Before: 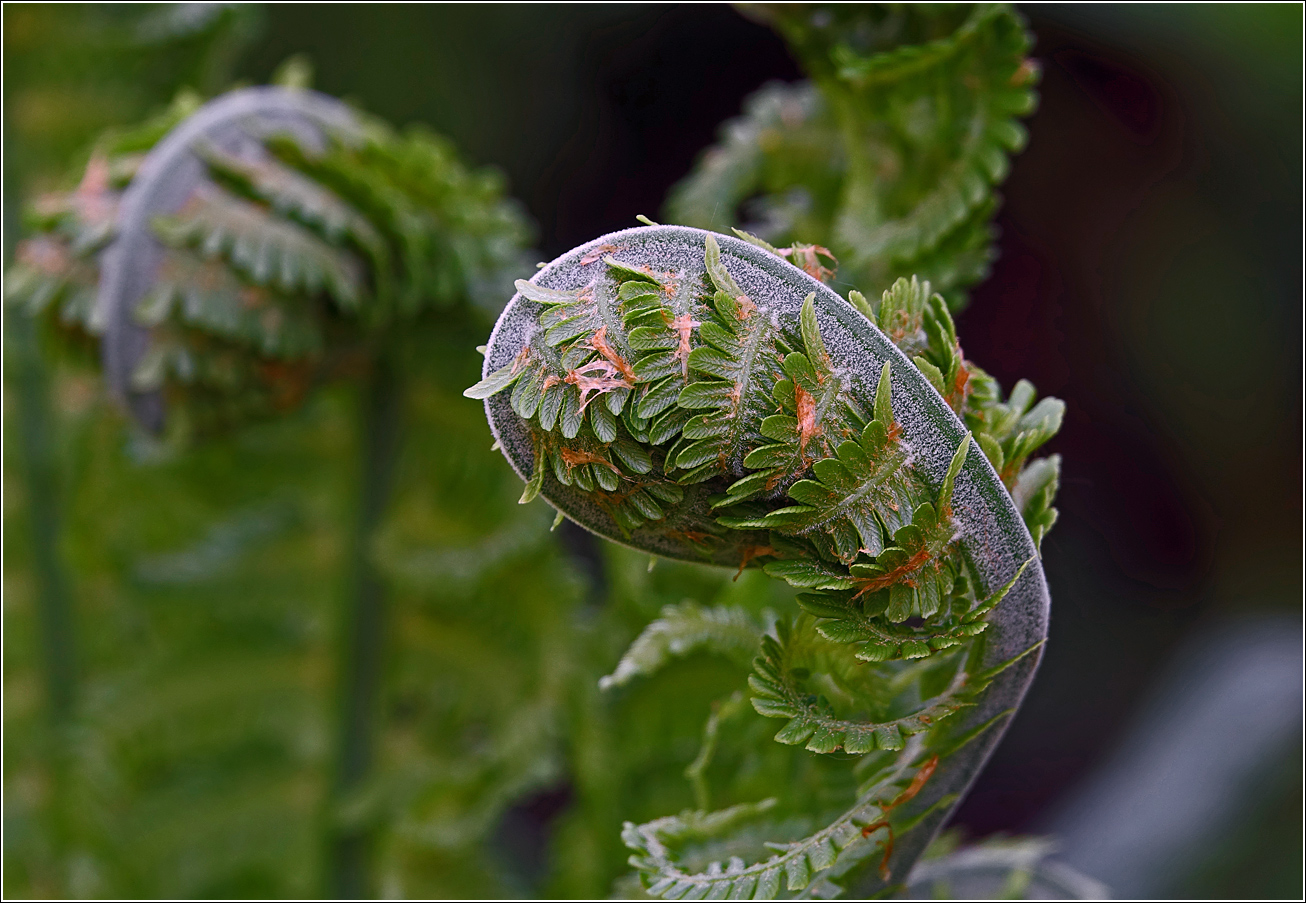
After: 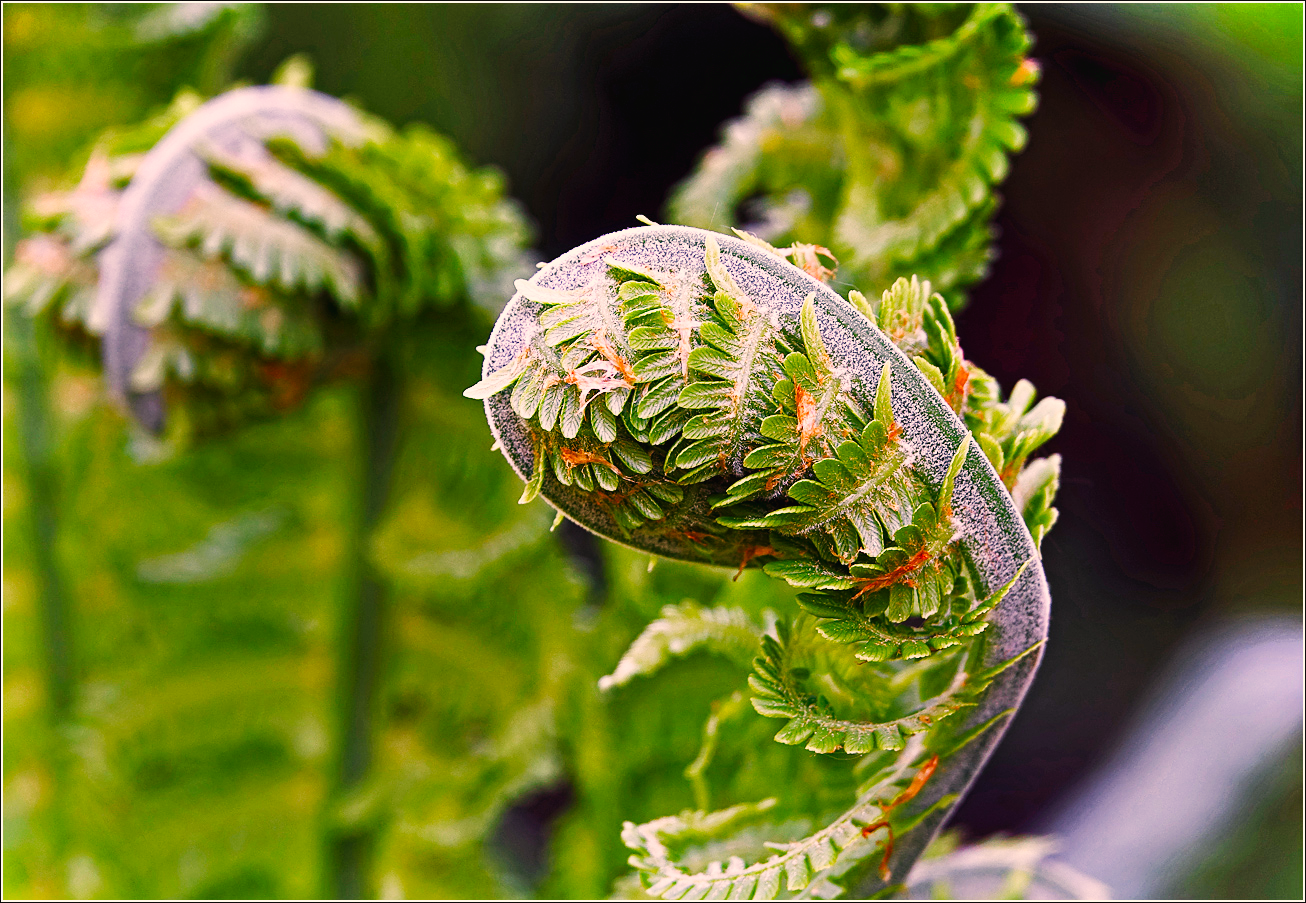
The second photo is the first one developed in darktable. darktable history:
color correction: highlights a* 11.35, highlights b* 12.05
base curve: curves: ch0 [(0, 0.003) (0.001, 0.002) (0.006, 0.004) (0.02, 0.022) (0.048, 0.086) (0.094, 0.234) (0.162, 0.431) (0.258, 0.629) (0.385, 0.8) (0.548, 0.918) (0.751, 0.988) (1, 1)], preserve colors none
shadows and highlights: soften with gaussian
